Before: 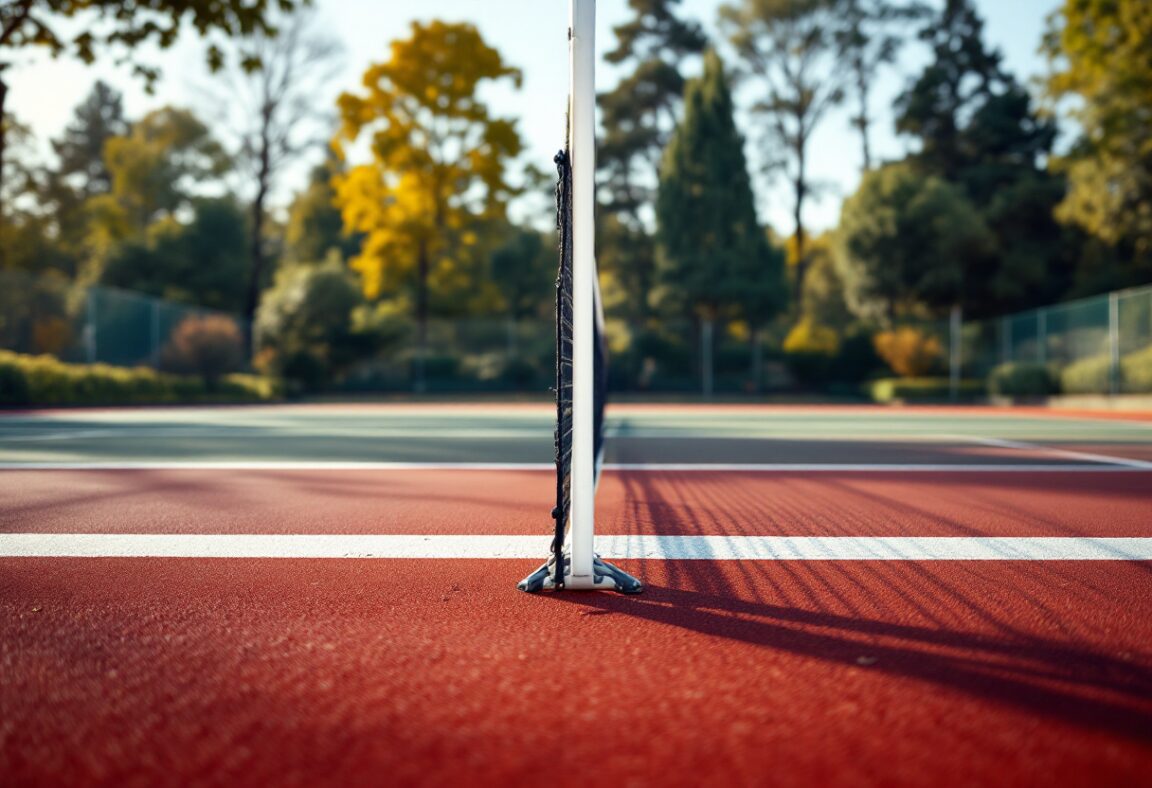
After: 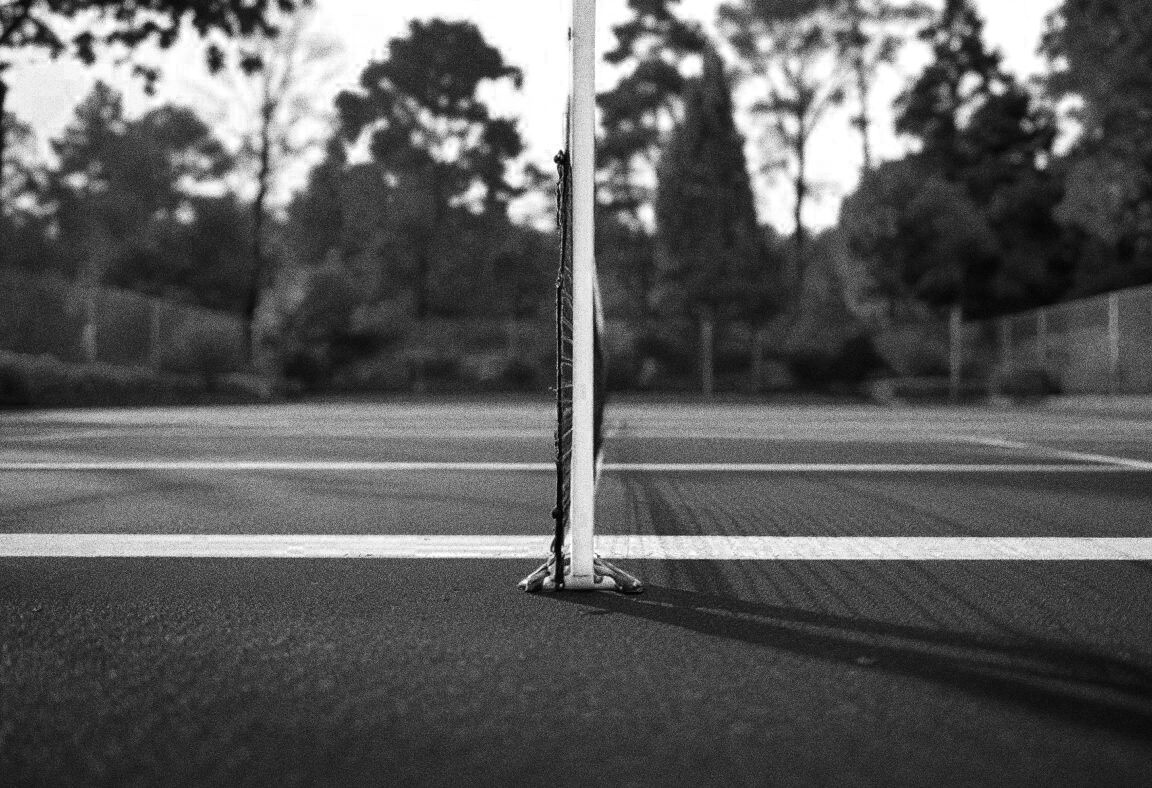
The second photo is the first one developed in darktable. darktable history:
color zones: curves: ch0 [(0.287, 0.048) (0.493, 0.484) (0.737, 0.816)]; ch1 [(0, 0) (0.143, 0) (0.286, 0) (0.429, 0) (0.571, 0) (0.714, 0) (0.857, 0)]
grain: coarseness 10.62 ISO, strength 55.56%
